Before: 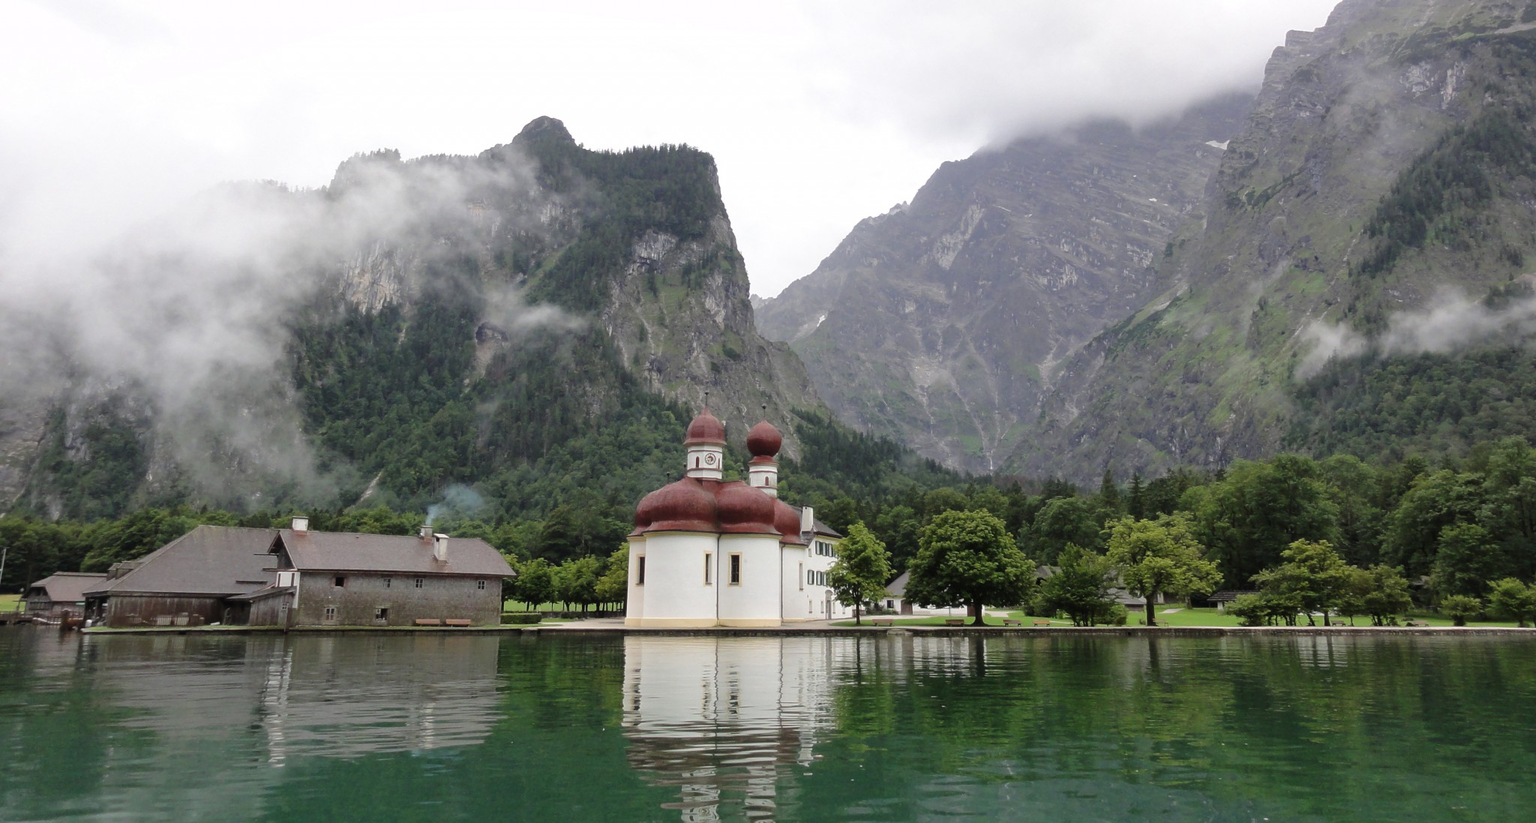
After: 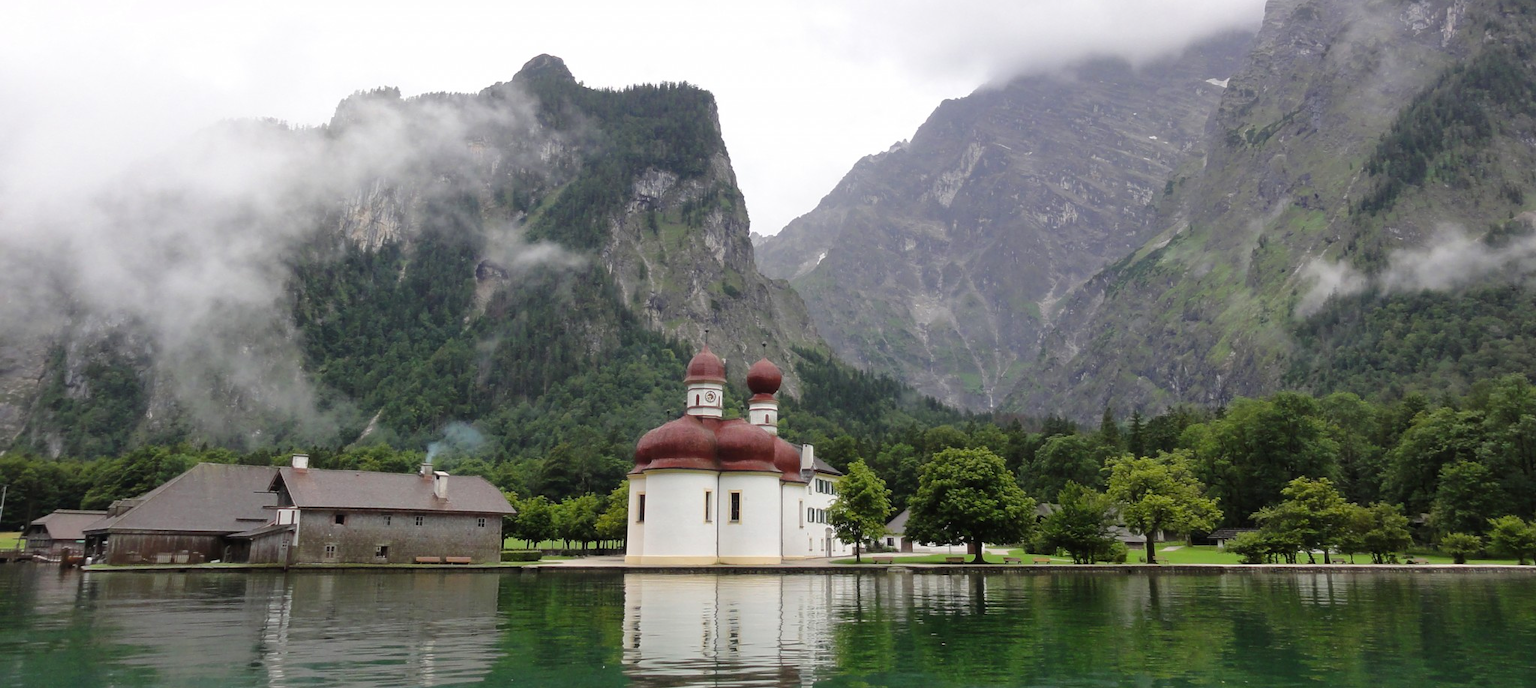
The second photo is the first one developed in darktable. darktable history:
color balance: output saturation 110%
crop: top 7.625%, bottom 8.027%
